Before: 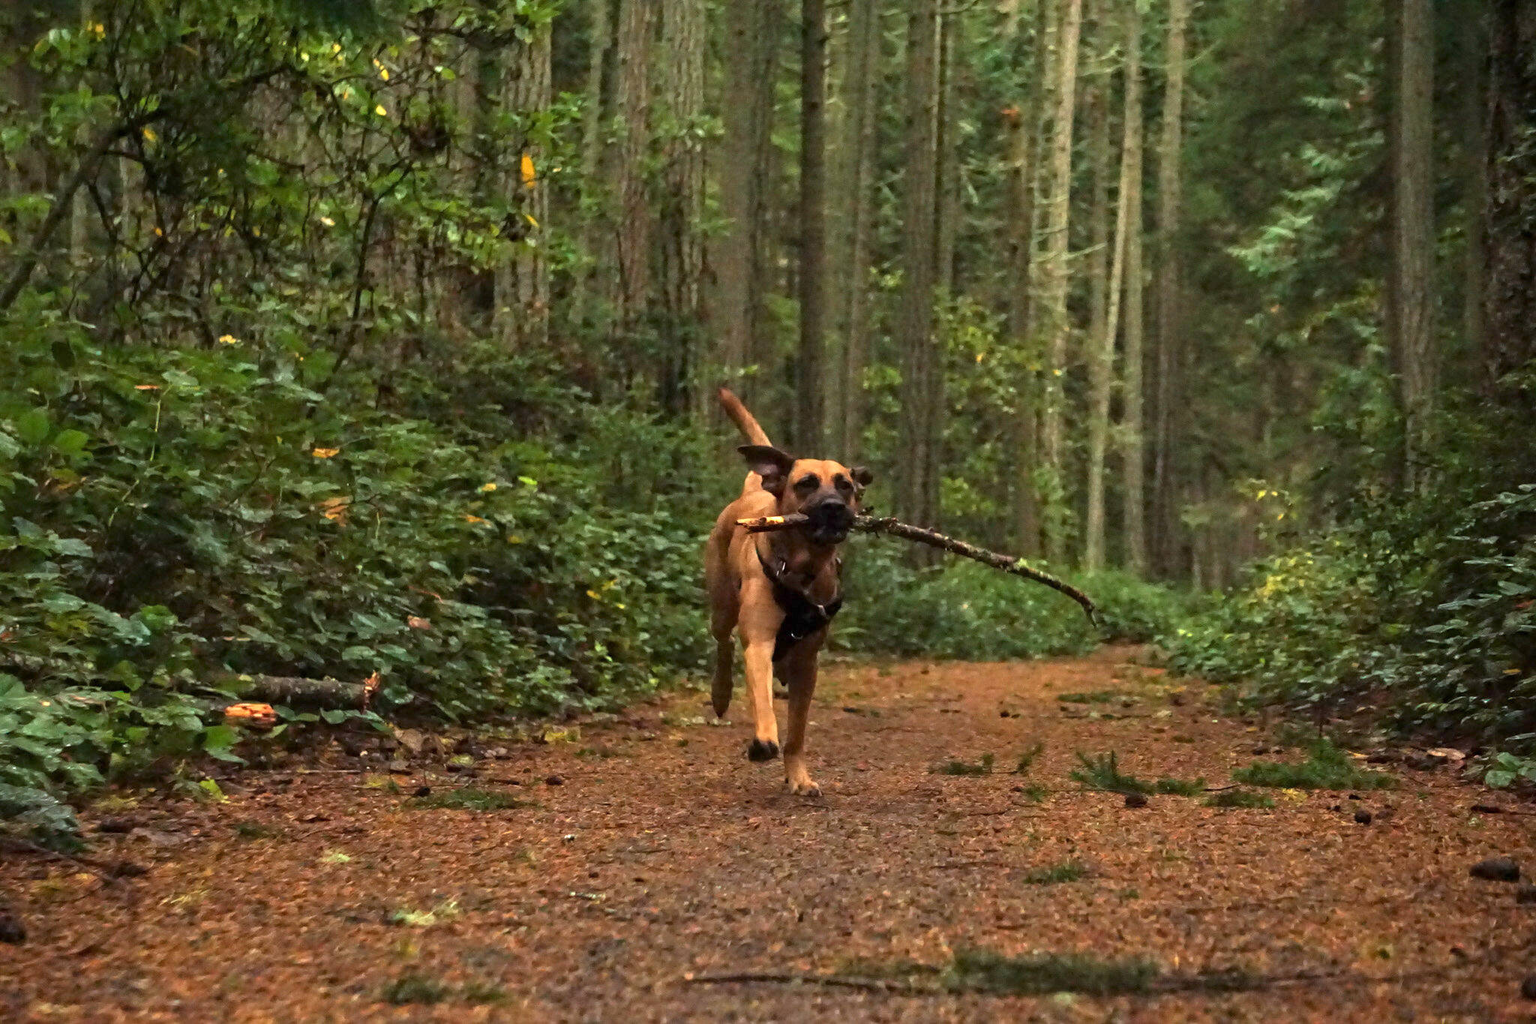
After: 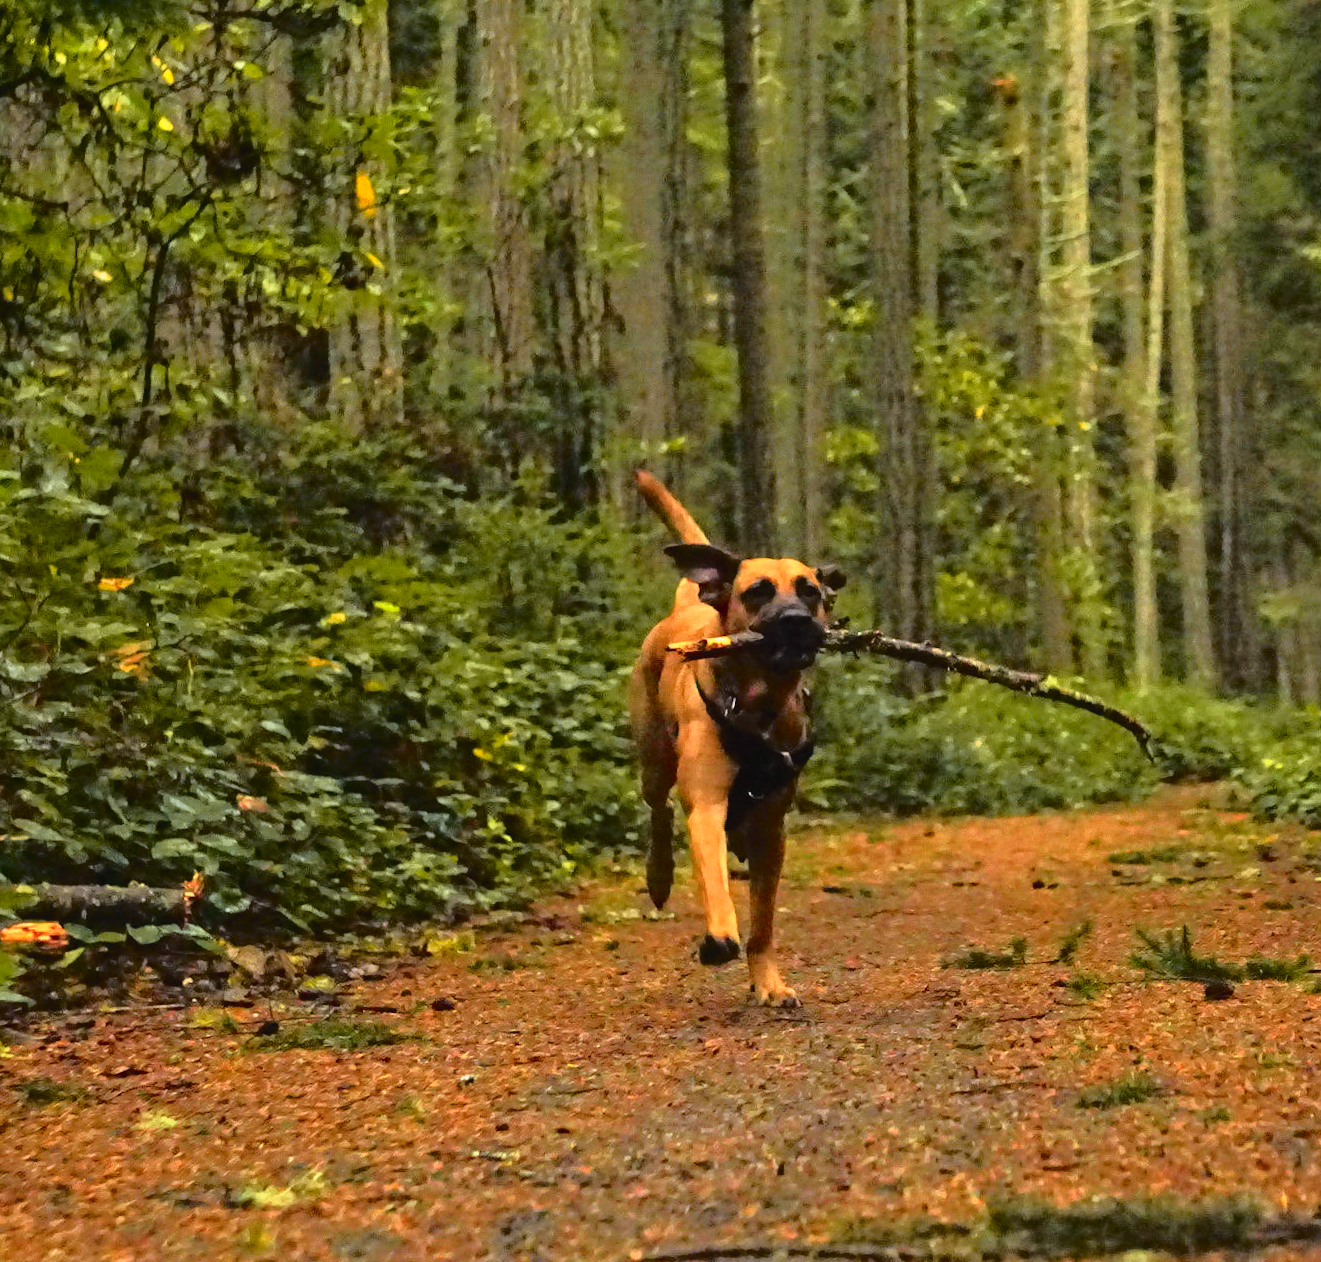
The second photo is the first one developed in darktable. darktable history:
tone curve: curves: ch0 [(0, 0.029) (0.168, 0.142) (0.359, 0.44) (0.469, 0.544) (0.634, 0.722) (0.858, 0.903) (1, 0.968)]; ch1 [(0, 0) (0.437, 0.453) (0.472, 0.47) (0.502, 0.502) (0.54, 0.534) (0.57, 0.592) (0.618, 0.66) (0.699, 0.749) (0.859, 0.919) (1, 1)]; ch2 [(0, 0) (0.33, 0.301) (0.421, 0.443) (0.476, 0.498) (0.505, 0.503) (0.547, 0.557) (0.586, 0.634) (0.608, 0.676) (1, 1)], color space Lab, independent channels, preserve colors none
rotate and perspective: rotation -3°, crop left 0.031, crop right 0.968, crop top 0.07, crop bottom 0.93
crop and rotate: left 14.292%, right 19.041%
